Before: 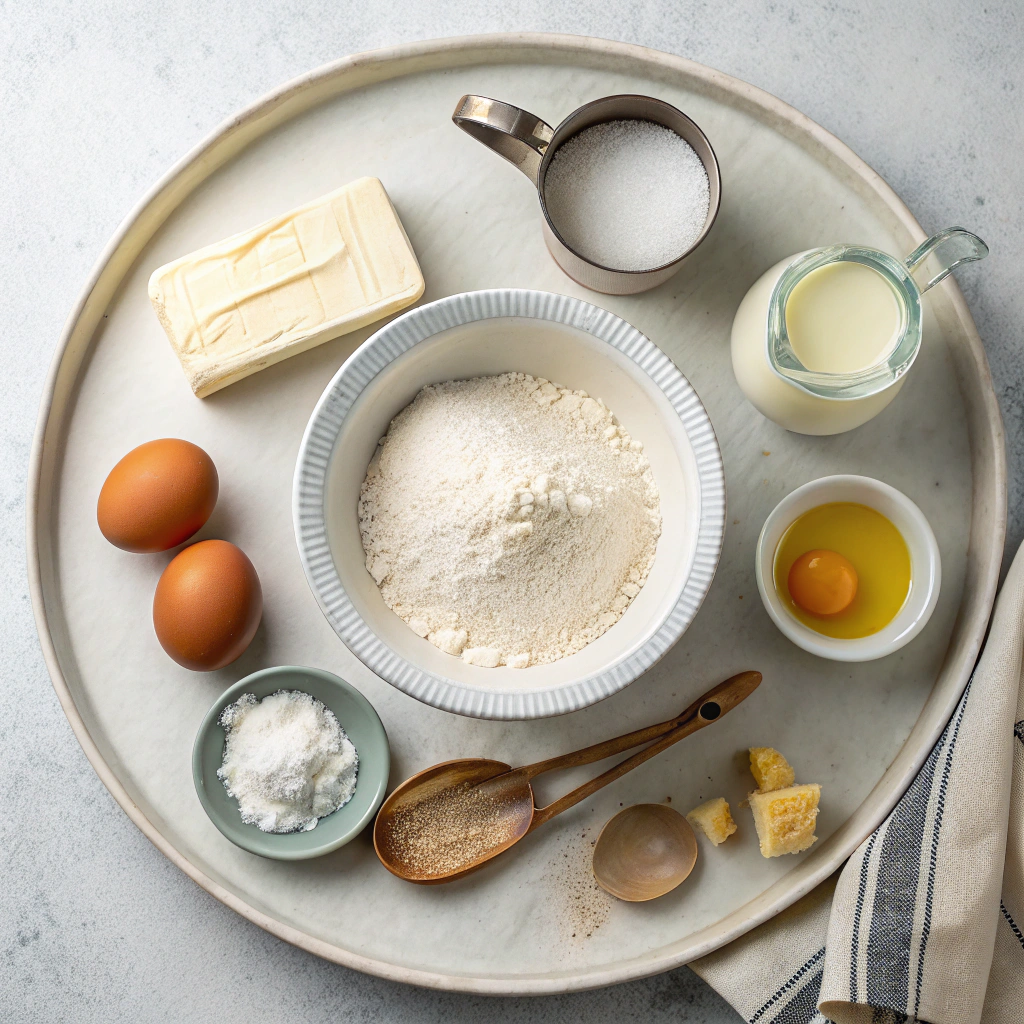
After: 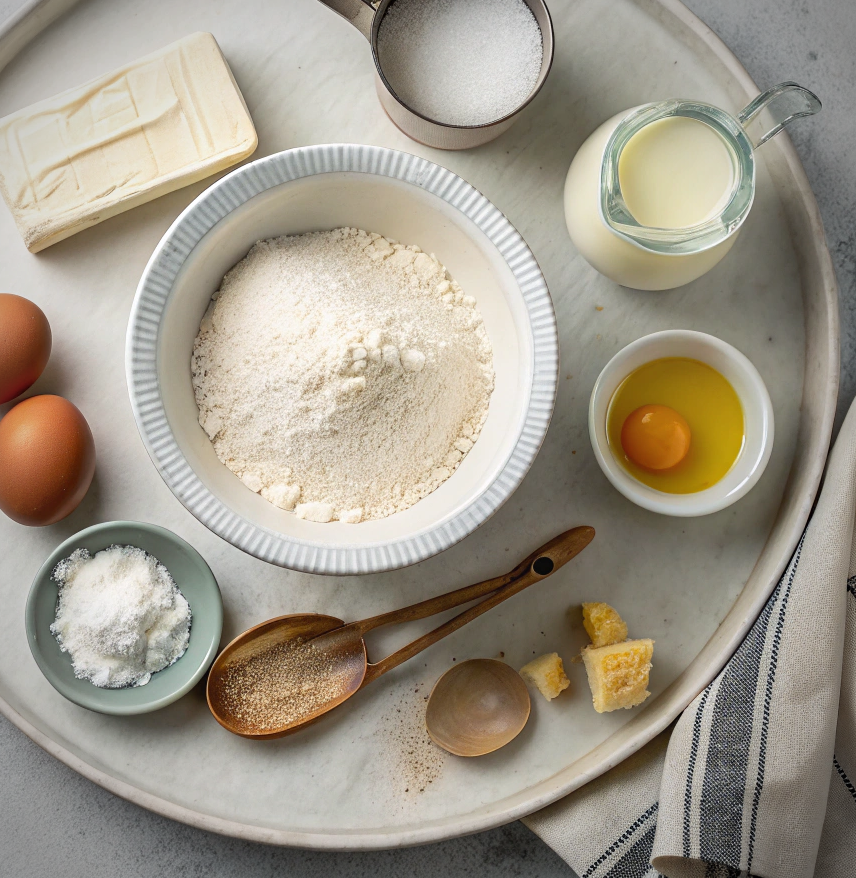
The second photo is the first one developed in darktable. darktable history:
crop: left 16.315%, top 14.246%
vignetting: on, module defaults
